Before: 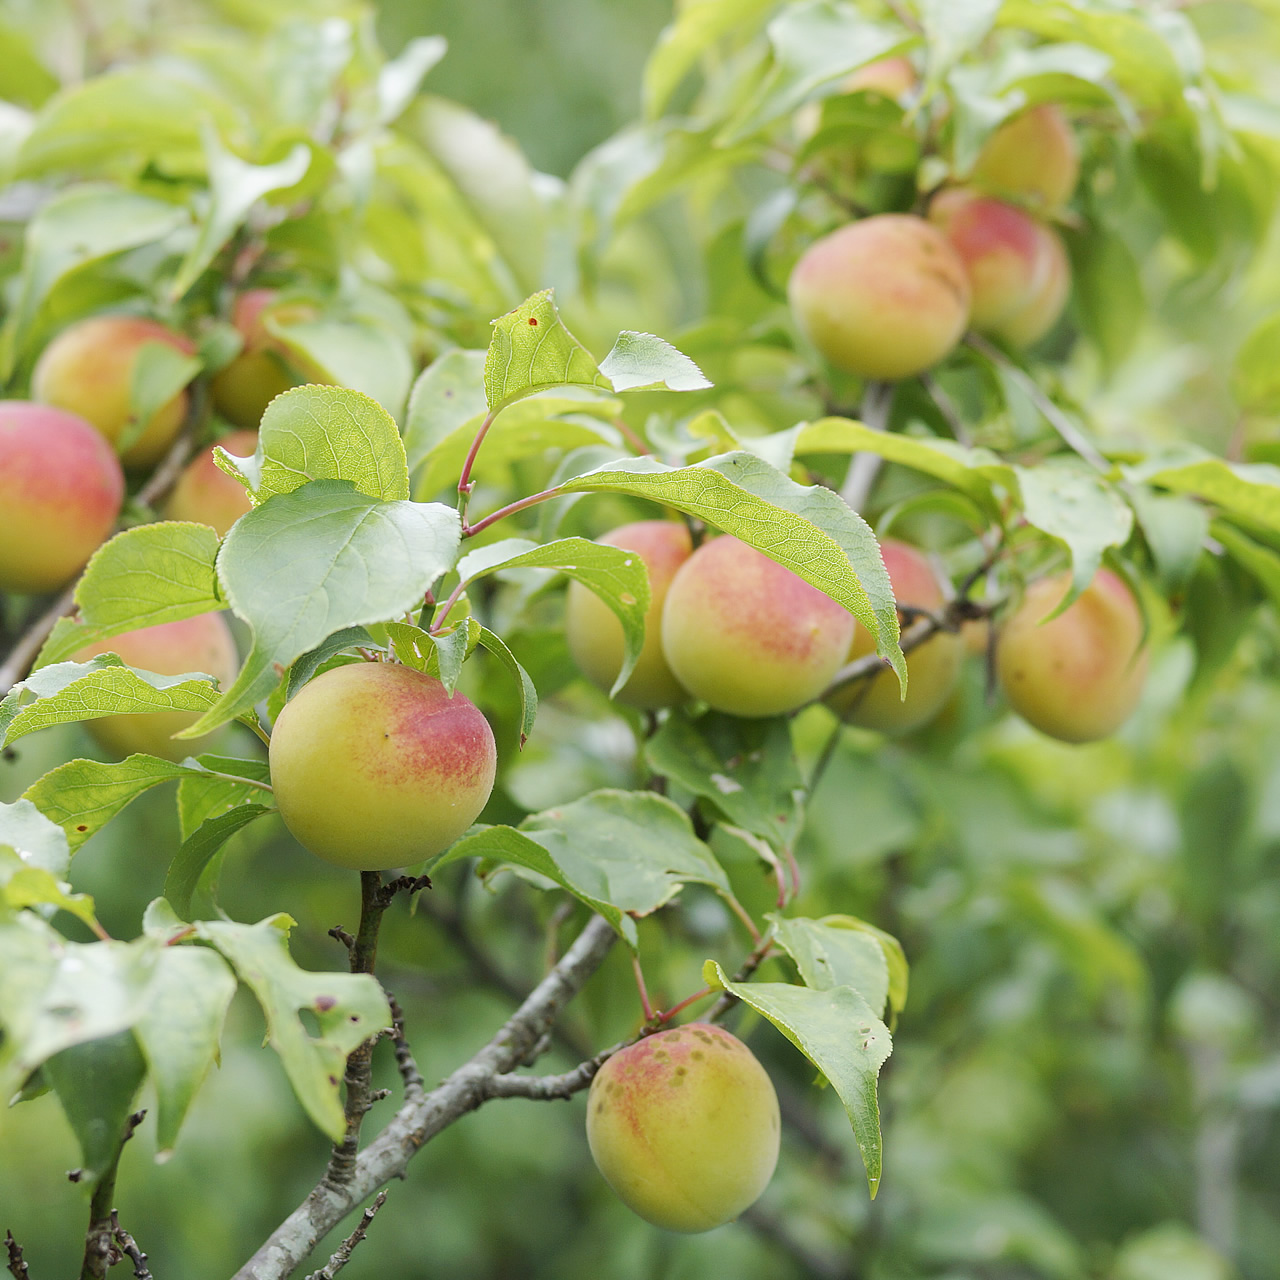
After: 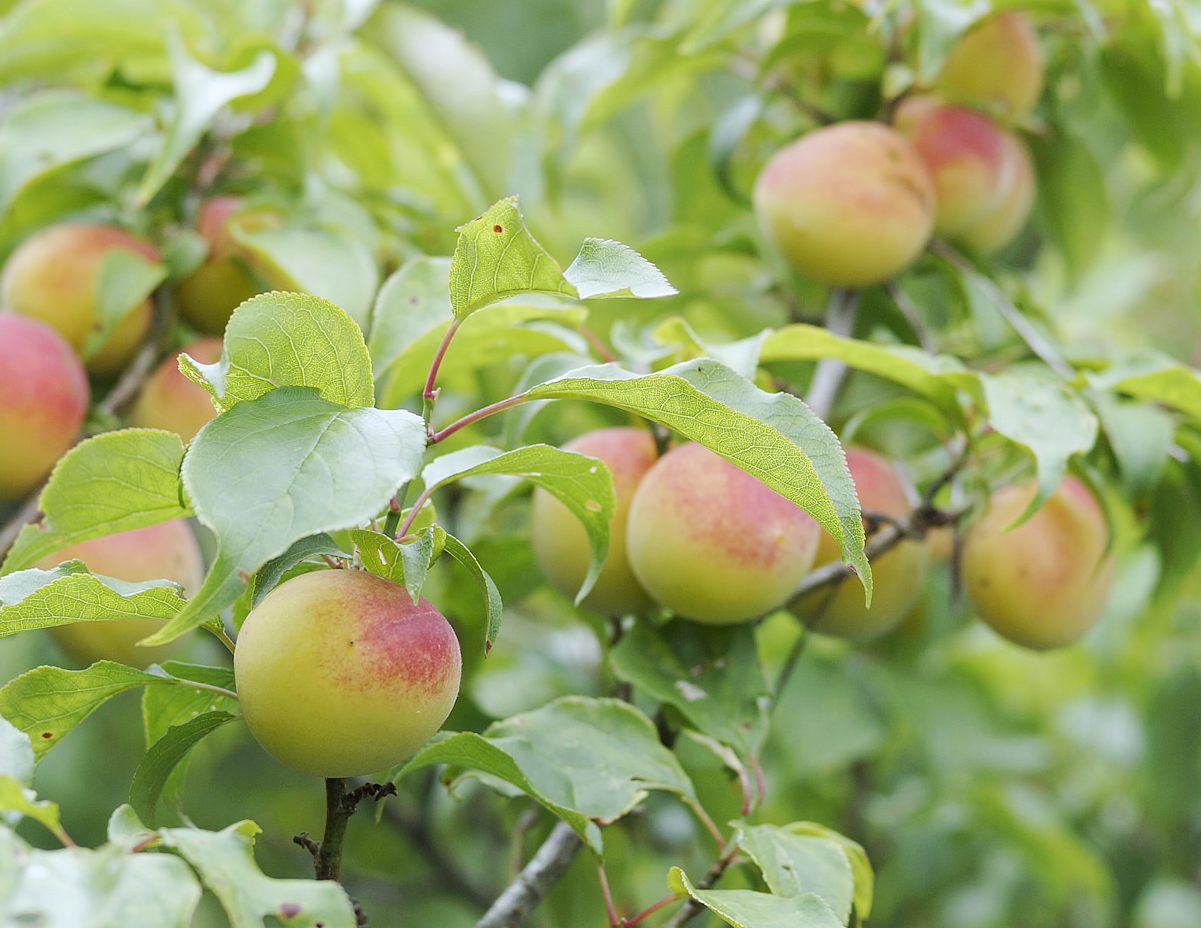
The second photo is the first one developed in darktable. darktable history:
crop: left 2.737%, top 7.287%, right 3.421%, bottom 20.179%
white balance: red 0.976, blue 1.04
